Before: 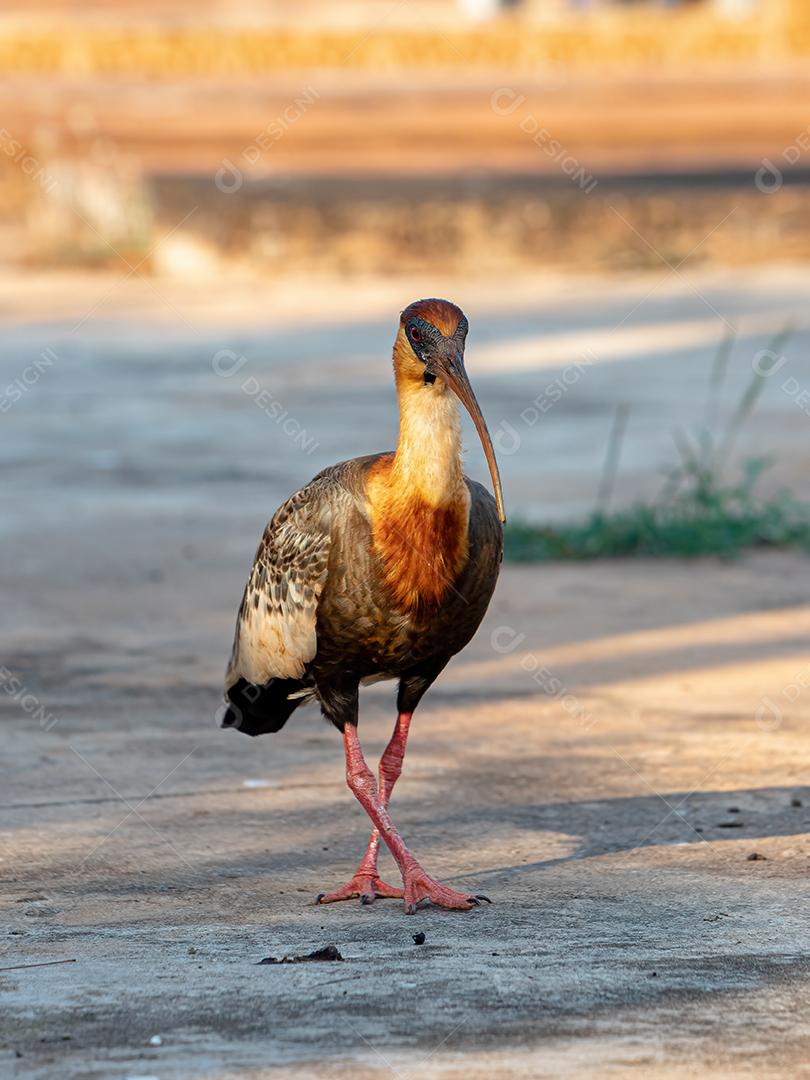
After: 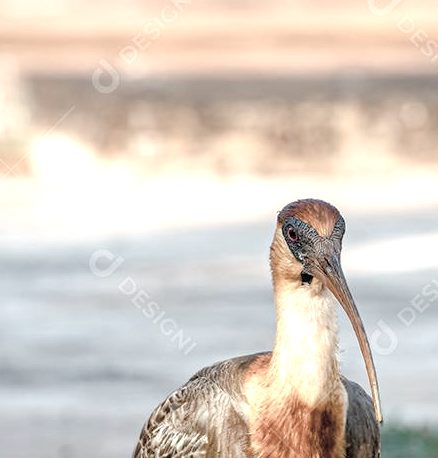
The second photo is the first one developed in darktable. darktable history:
local contrast: on, module defaults
exposure: black level correction 0.001, exposure 0.674 EV, compensate highlight preservation false
color balance rgb: white fulcrum 0.981 EV, perceptual saturation grading › global saturation 20%, perceptual saturation grading › highlights -50.141%, perceptual saturation grading › shadows 30.096%, global vibrance 11.278%
crop: left 15.229%, top 9.271%, right 30.662%, bottom 48.259%
contrast brightness saturation: brightness 0.187, saturation -0.496
